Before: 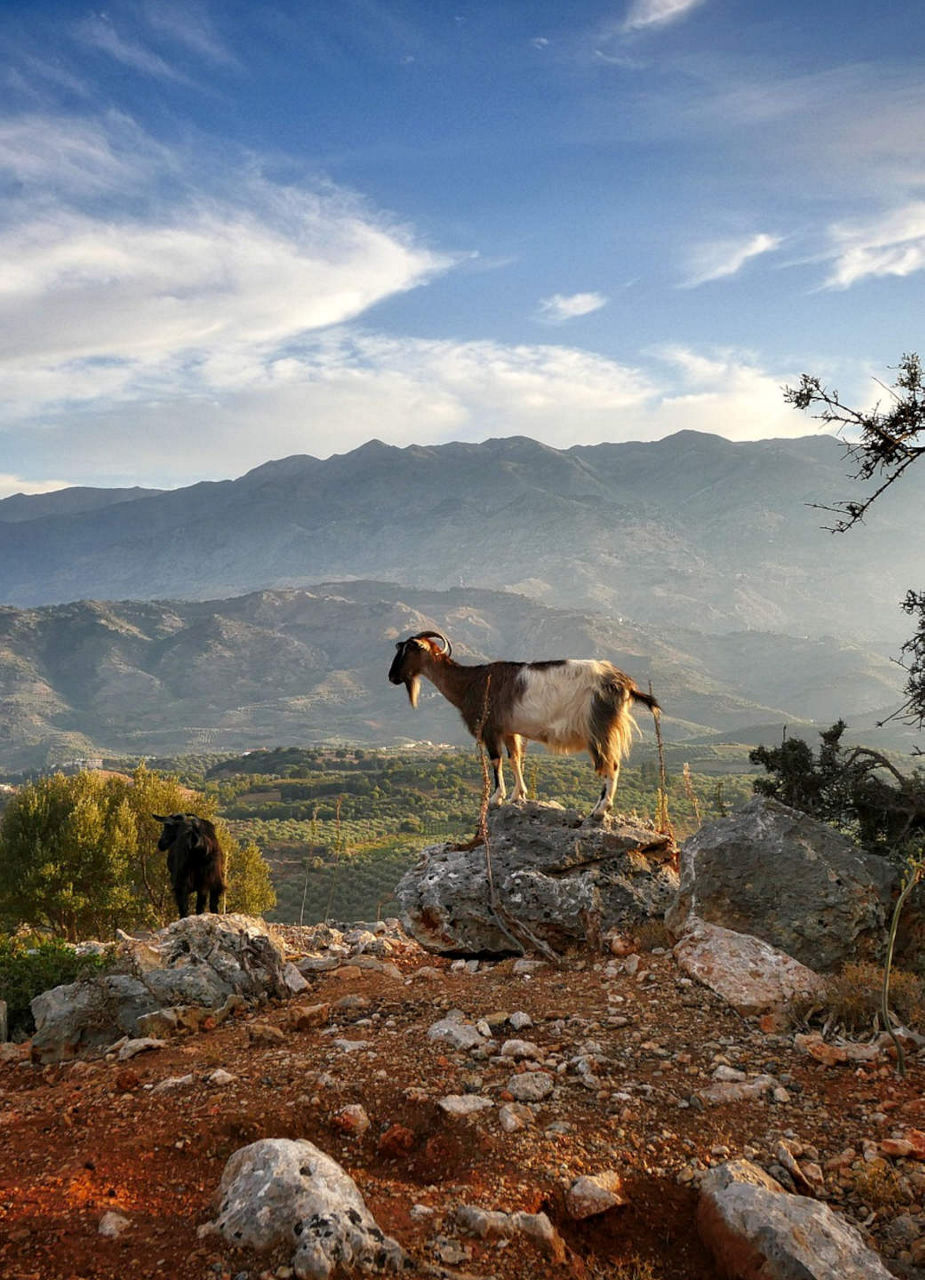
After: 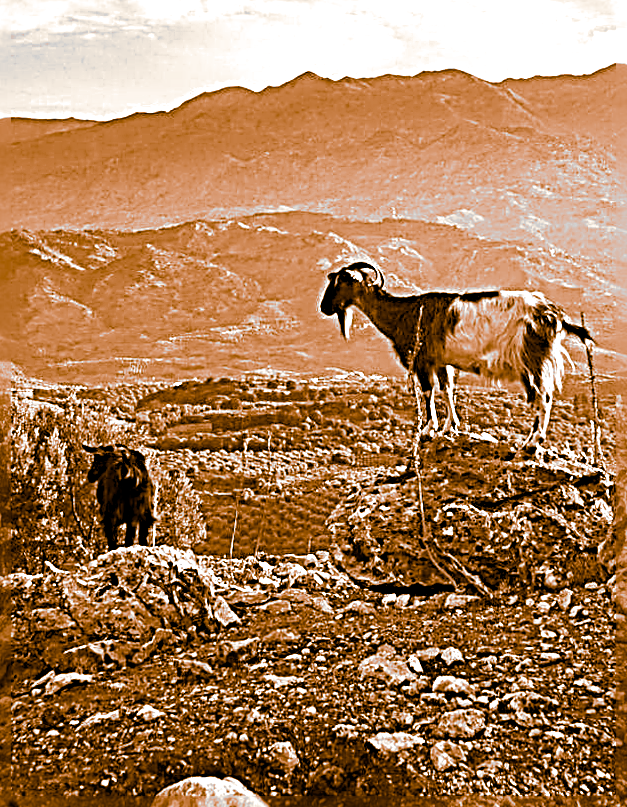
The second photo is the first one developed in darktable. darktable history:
exposure: exposure 0.6 EV, compensate highlight preservation false
monochrome: a 32, b 64, size 2.3
sharpen: radius 4.001, amount 2
rotate and perspective: rotation 0.226°, lens shift (vertical) -0.042, crop left 0.023, crop right 0.982, crop top 0.006, crop bottom 0.994
color balance rgb: perceptual saturation grading › global saturation 20%, global vibrance 20%
crop: left 6.488%, top 27.668%, right 24.183%, bottom 8.656%
split-toning: shadows › hue 26°, shadows › saturation 0.92, highlights › hue 40°, highlights › saturation 0.92, balance -63, compress 0%
color zones: curves: ch0 [(0.068, 0.464) (0.25, 0.5) (0.48, 0.508) (0.75, 0.536) (0.886, 0.476) (0.967, 0.456)]; ch1 [(0.066, 0.456) (0.25, 0.5) (0.616, 0.508) (0.746, 0.56) (0.934, 0.444)]
